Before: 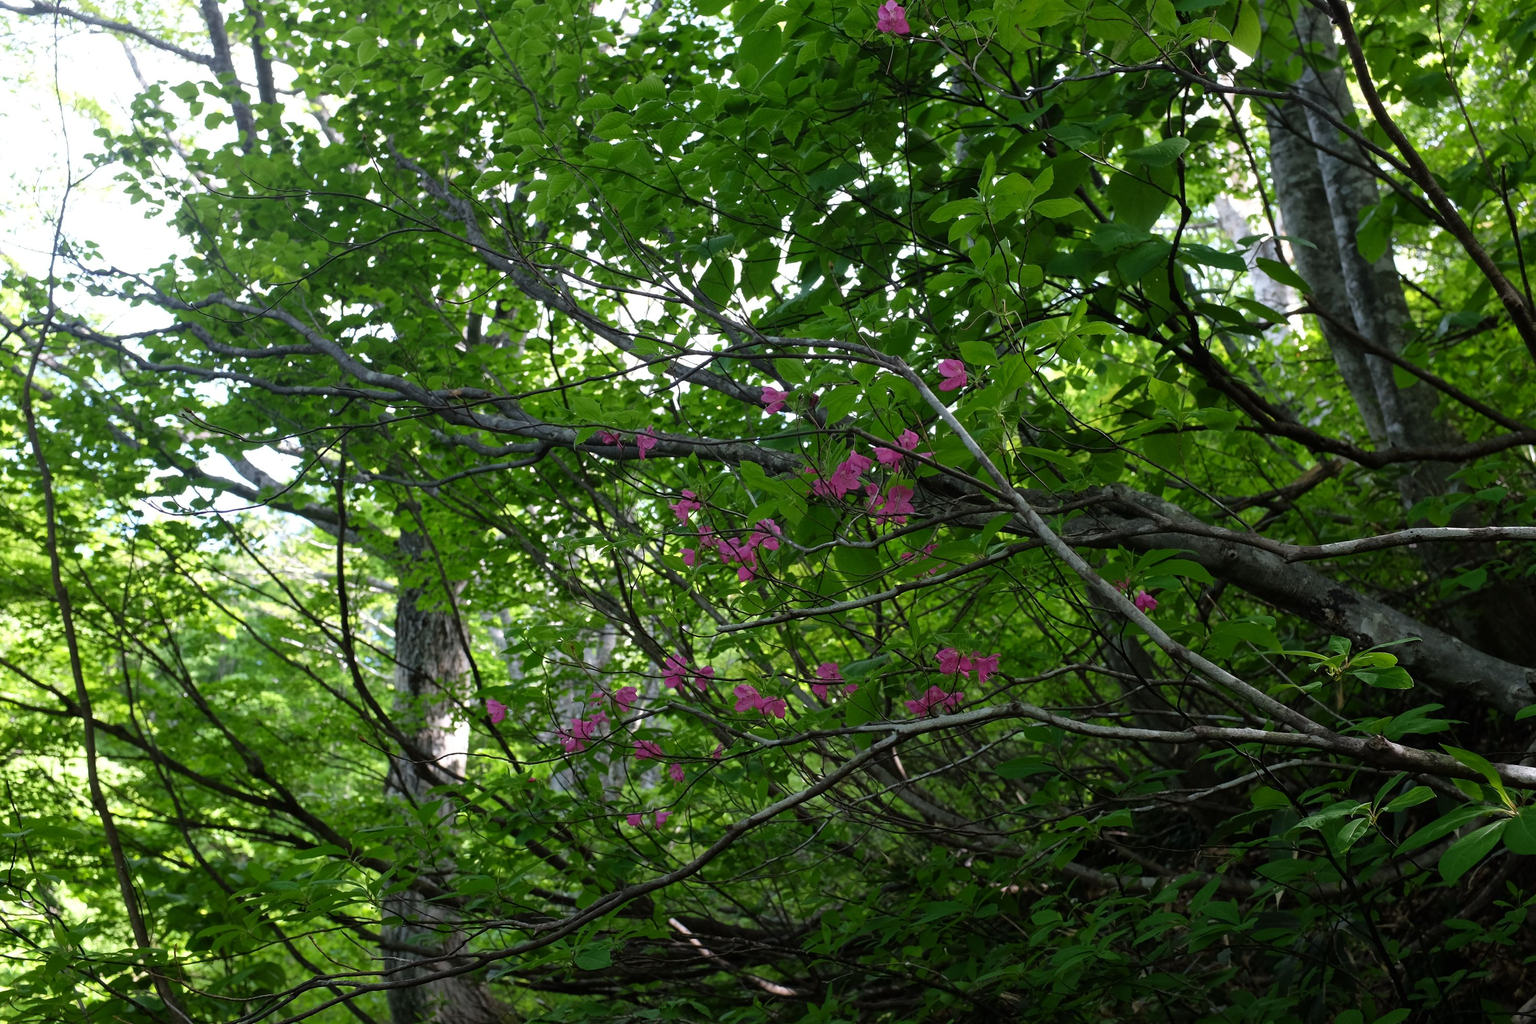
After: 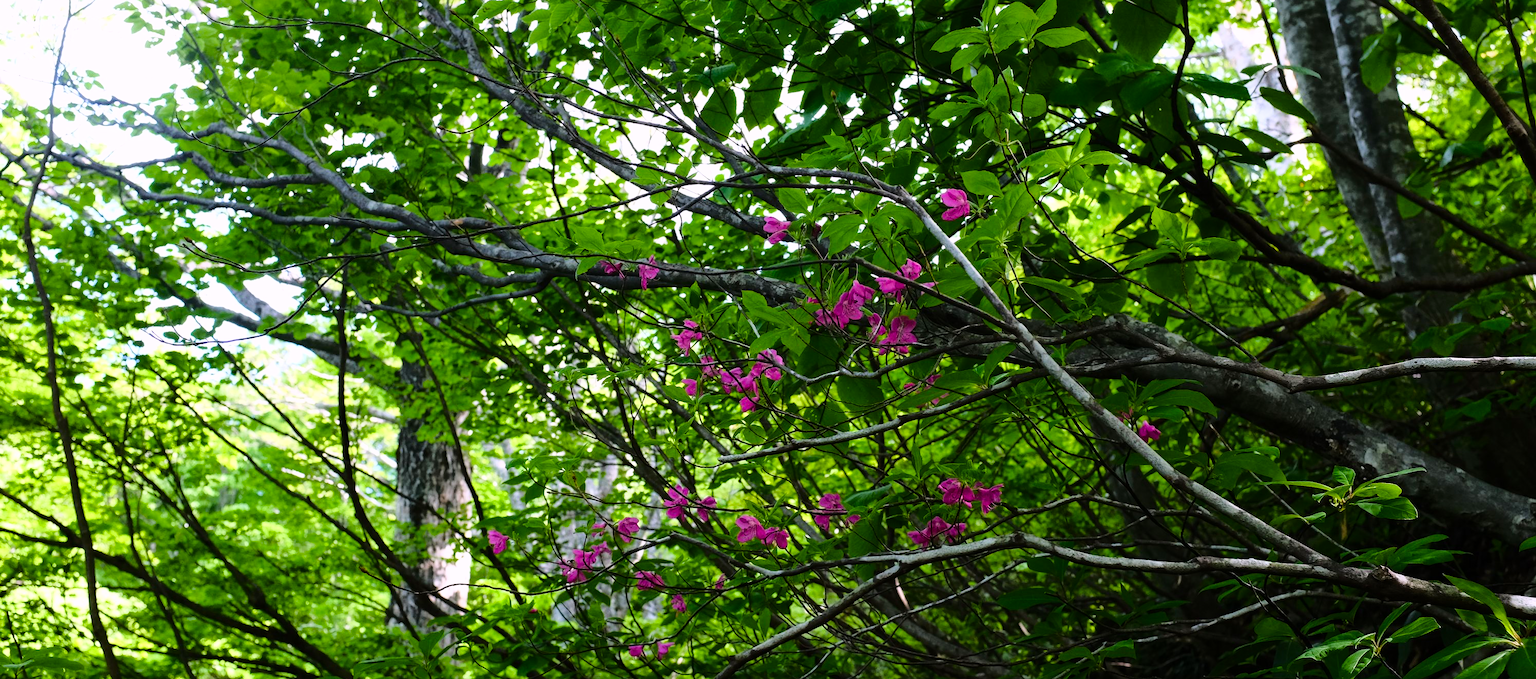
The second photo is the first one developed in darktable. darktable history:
color balance rgb: highlights gain › chroma 2.032%, highlights gain › hue 293.05°, perceptual saturation grading › global saturation 27.392%, perceptual saturation grading › highlights -28.043%, perceptual saturation grading › mid-tones 15.134%, perceptual saturation grading › shadows 34.357%, perceptual brilliance grading › global brilliance 2.176%, perceptual brilliance grading › highlights -3.992%
crop: top 16.738%, bottom 16.786%
base curve: curves: ch0 [(0, 0) (0.04, 0.03) (0.133, 0.232) (0.448, 0.748) (0.843, 0.968) (1, 1)]
